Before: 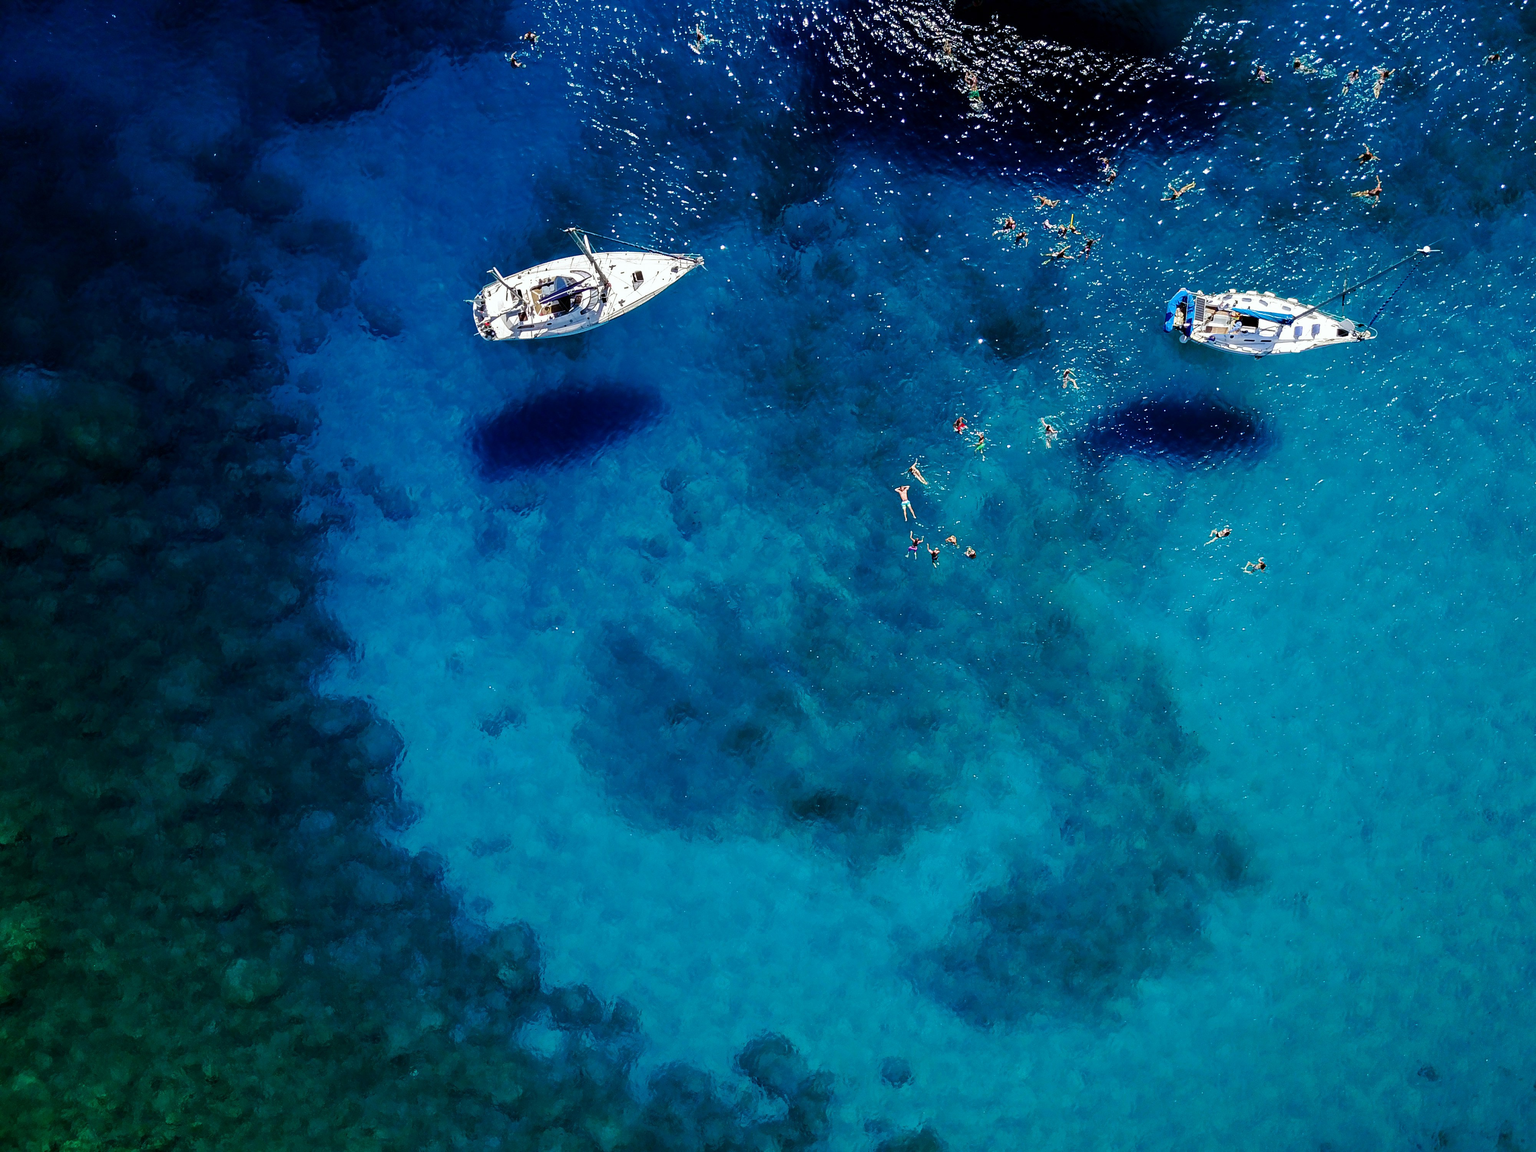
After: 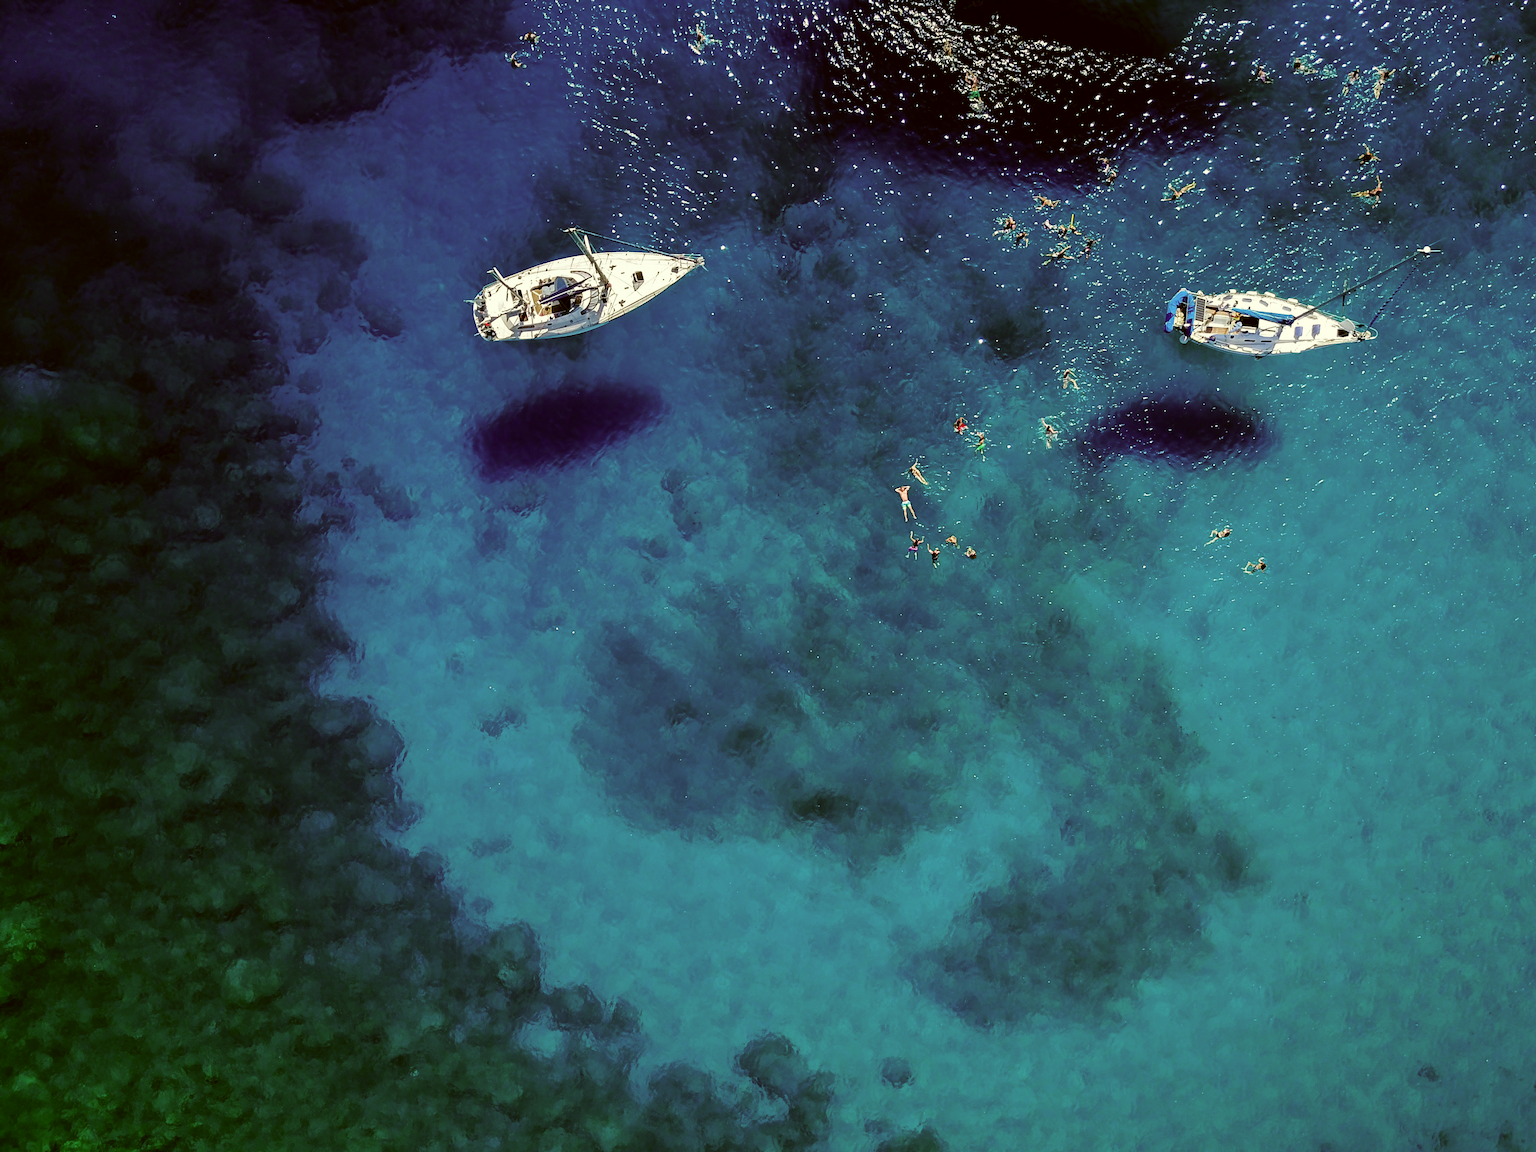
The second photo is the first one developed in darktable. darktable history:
color correction: highlights a* -1.49, highlights b* 10.39, shadows a* 0.887, shadows b* 19.35
